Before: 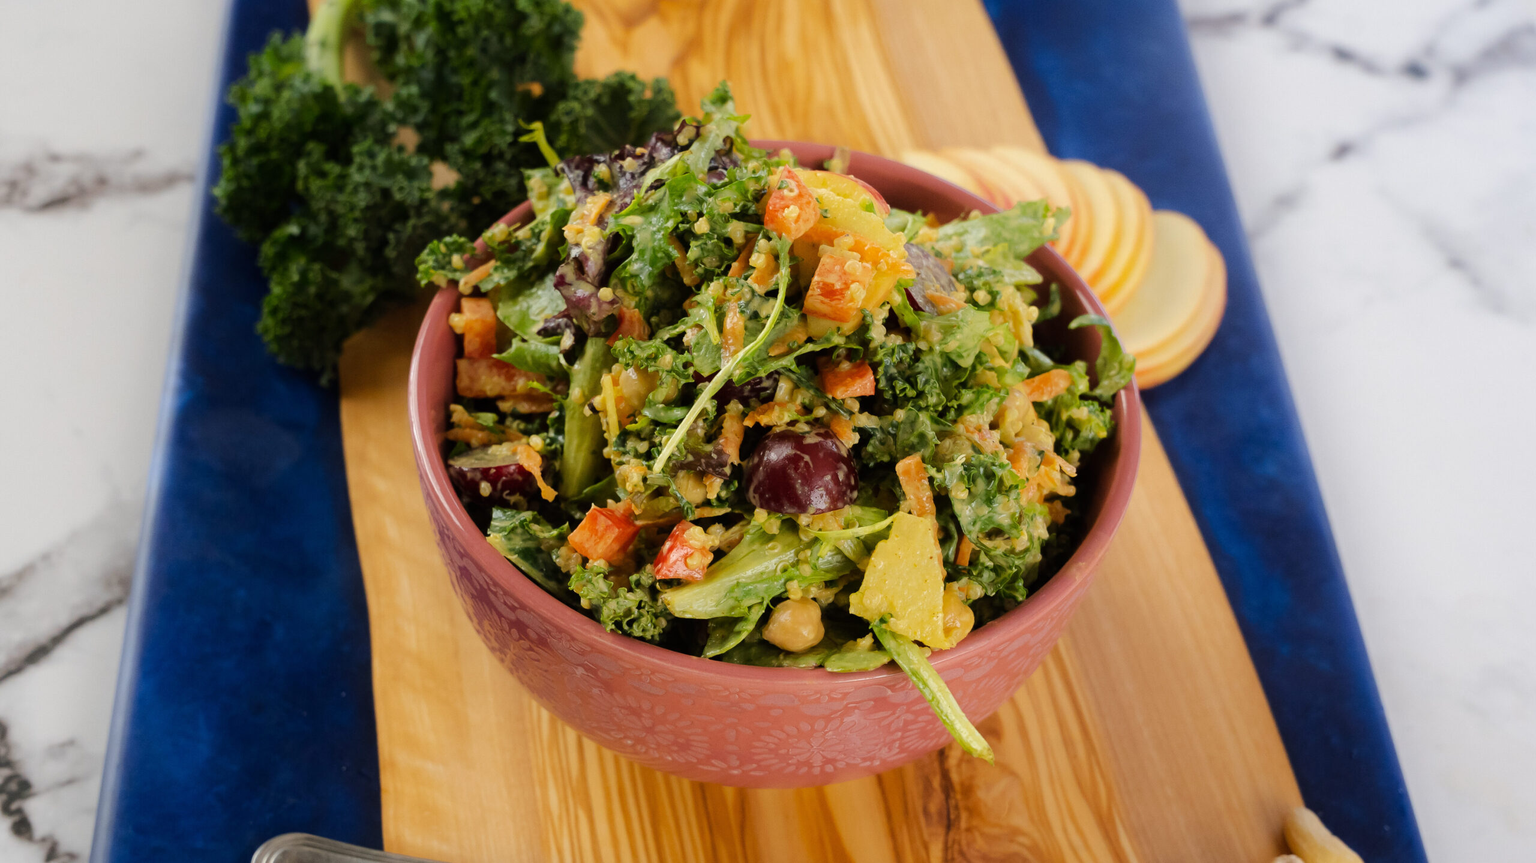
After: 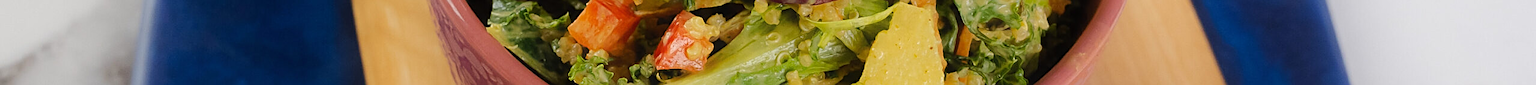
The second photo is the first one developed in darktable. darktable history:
contrast equalizer: y [[0.5, 0.488, 0.462, 0.461, 0.491, 0.5], [0.5 ×6], [0.5 ×6], [0 ×6], [0 ×6]]
crop and rotate: top 59.084%, bottom 30.916%
sharpen: on, module defaults
